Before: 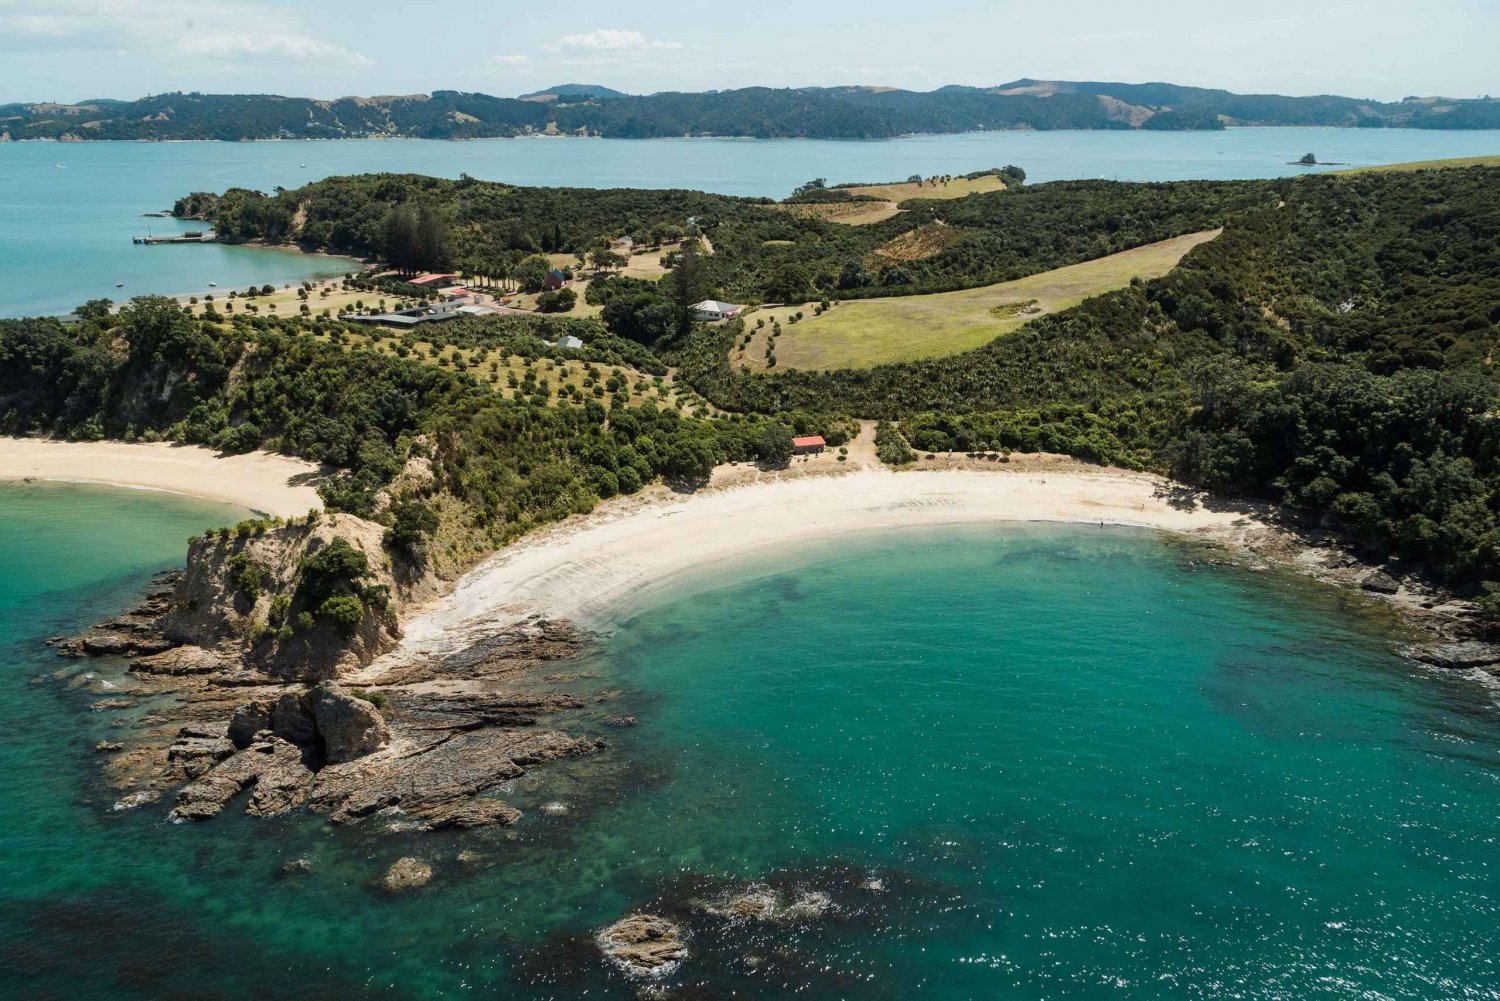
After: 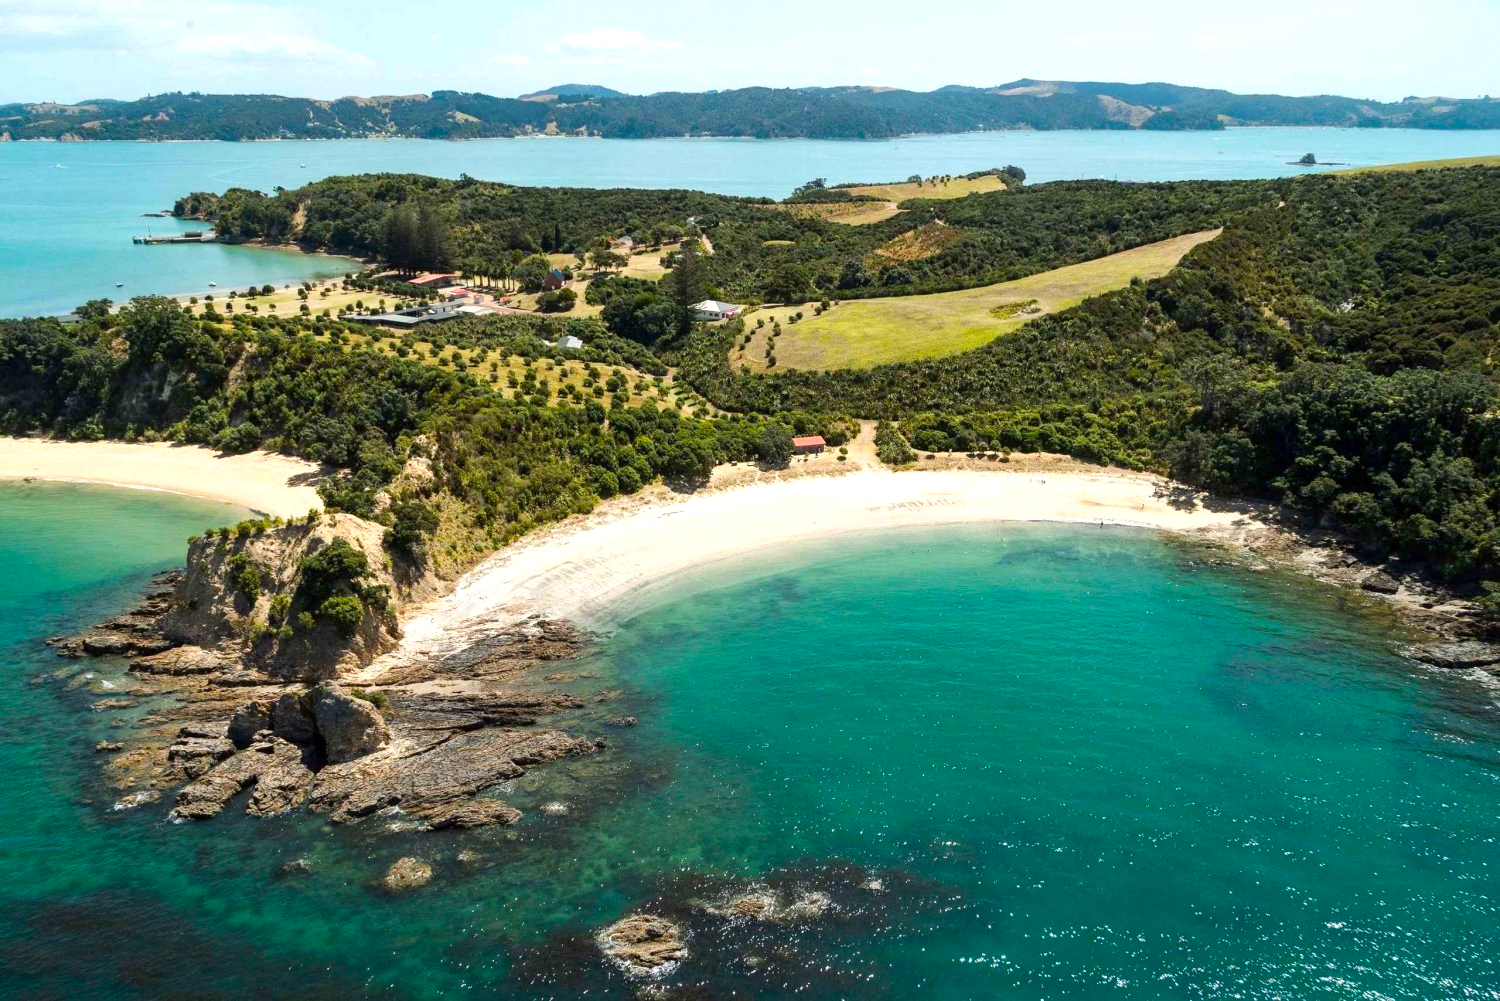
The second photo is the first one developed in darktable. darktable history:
exposure: black level correction 0.001, exposure 0.5 EV, compensate exposure bias true, compensate highlight preservation false
color balance: output saturation 120%
